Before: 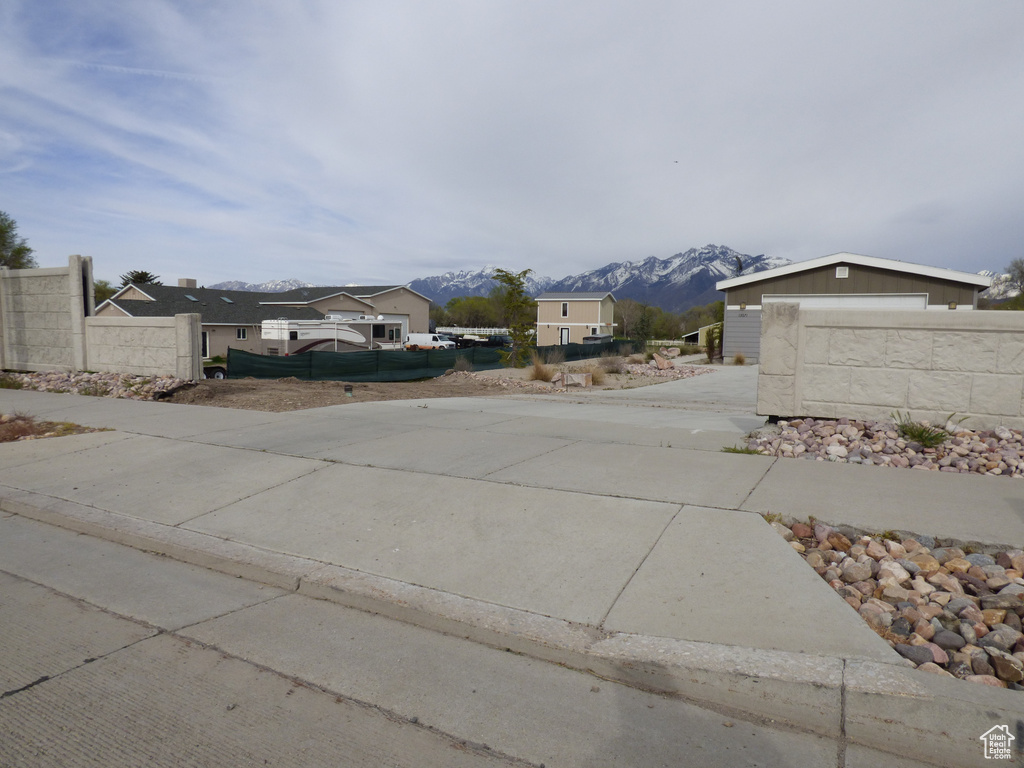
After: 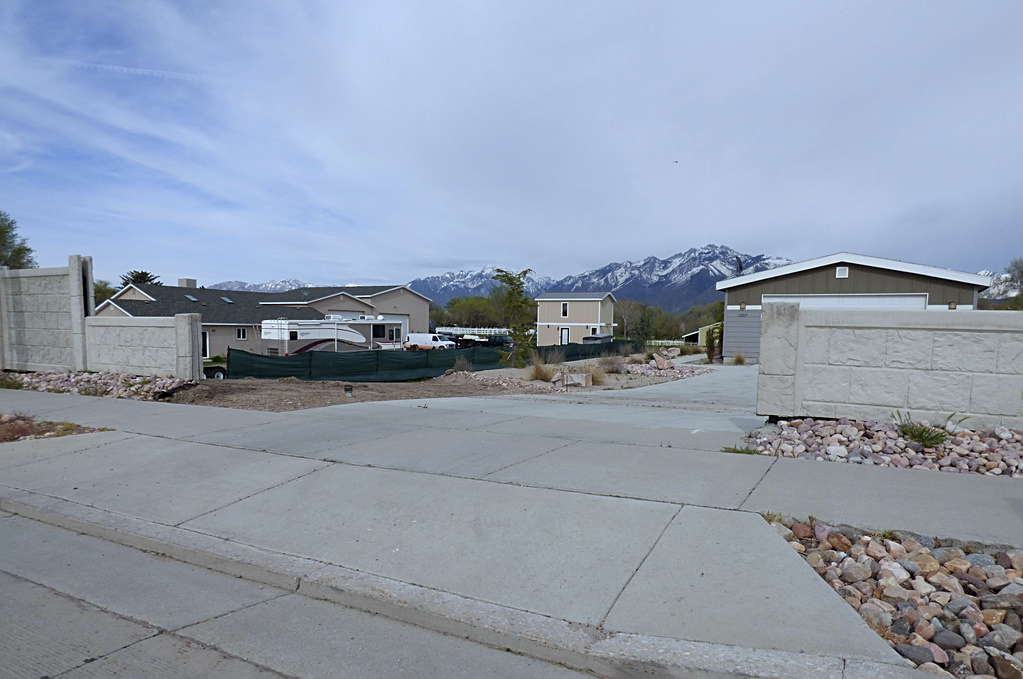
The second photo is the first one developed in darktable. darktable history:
sharpen: on, module defaults
crop and rotate: top 0%, bottom 11.501%
color calibration: x 0.37, y 0.382, temperature 4315.45 K
